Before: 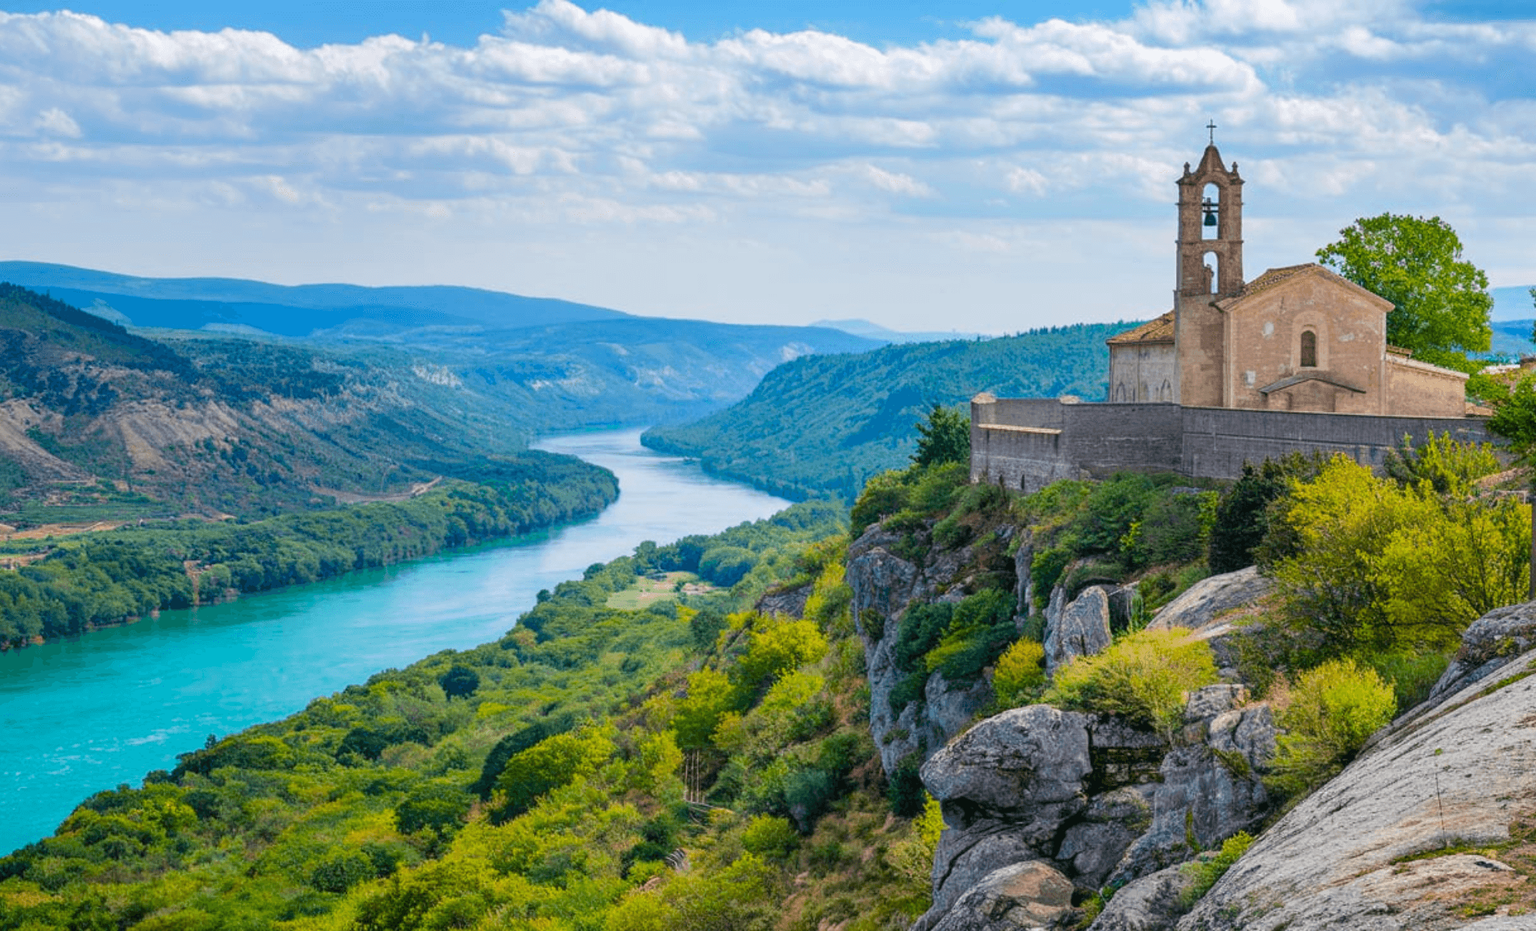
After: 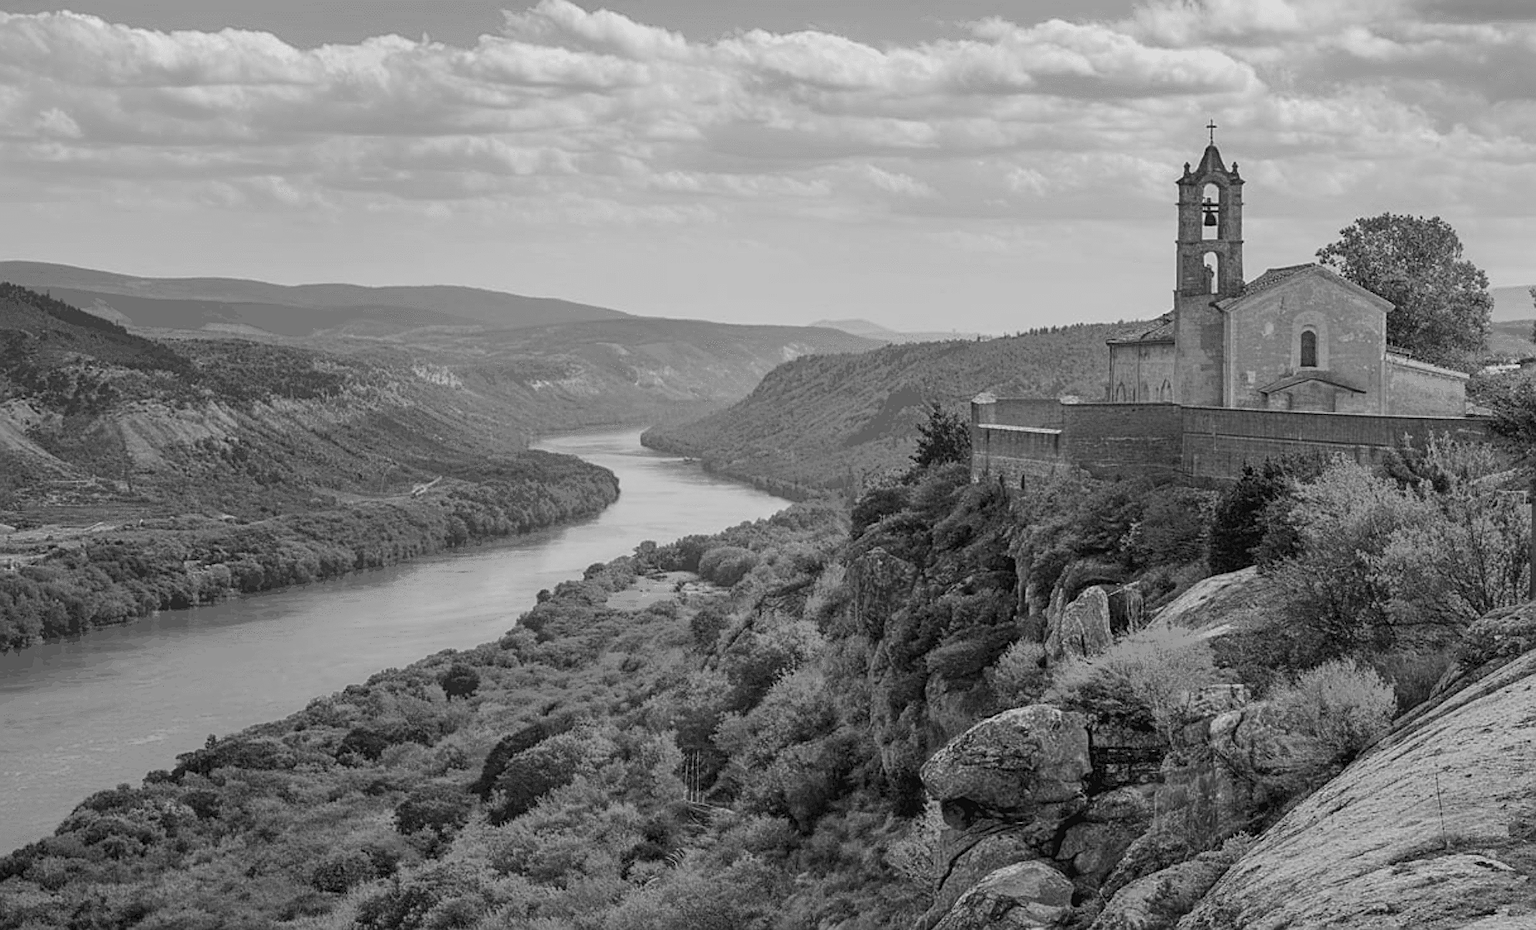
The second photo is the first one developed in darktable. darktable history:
exposure: exposure -0.177 EV, compensate highlight preservation false
monochrome: a 14.95, b -89.96
tone equalizer: -7 EV 0.18 EV, -6 EV 0.12 EV, -5 EV 0.08 EV, -4 EV 0.04 EV, -2 EV -0.02 EV, -1 EV -0.04 EV, +0 EV -0.06 EV, luminance estimator HSV value / RGB max
sharpen: on, module defaults
